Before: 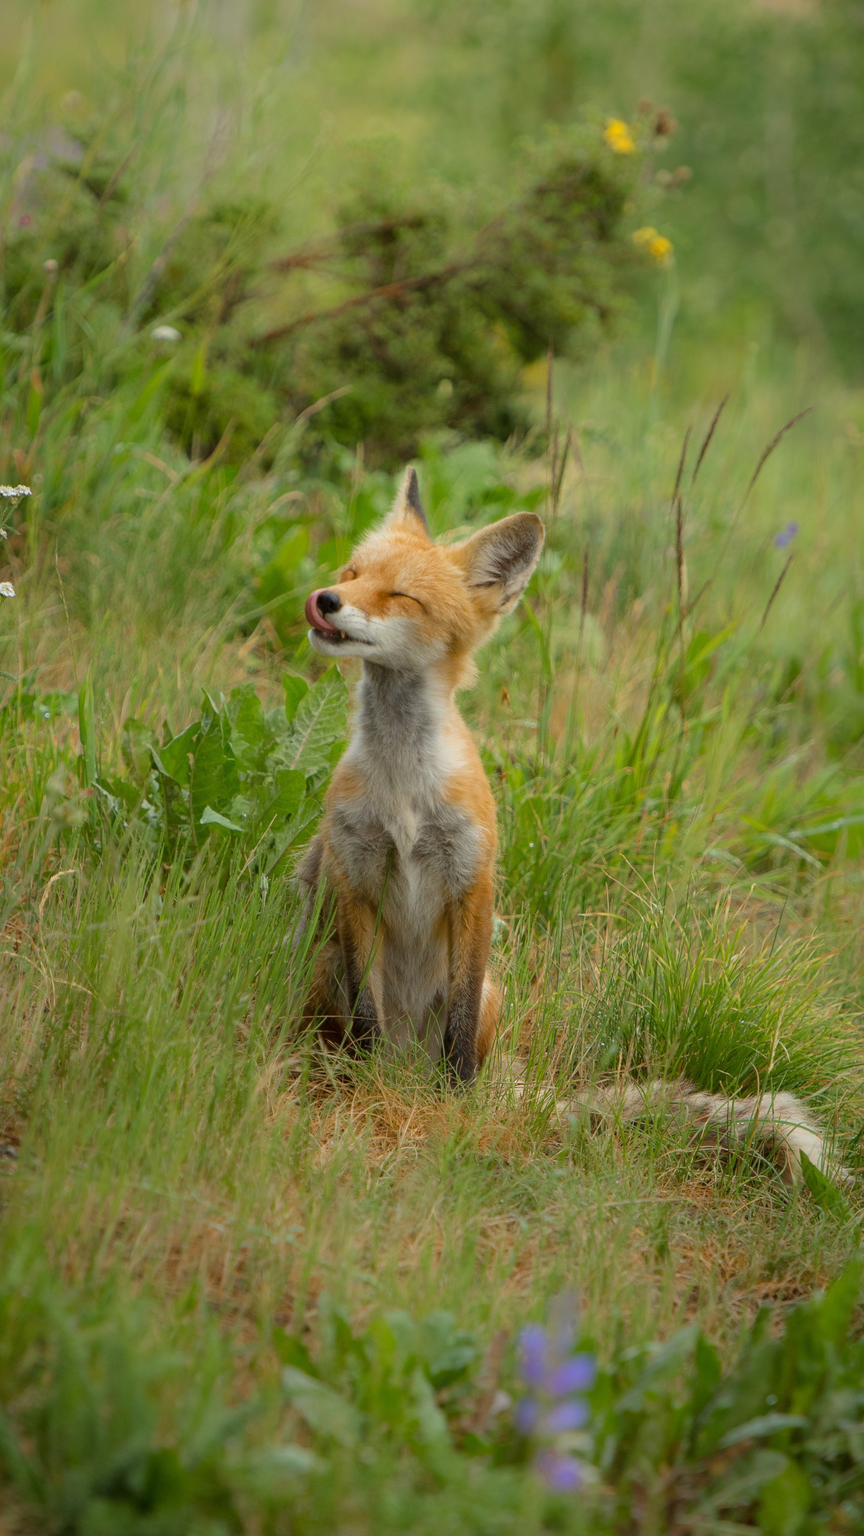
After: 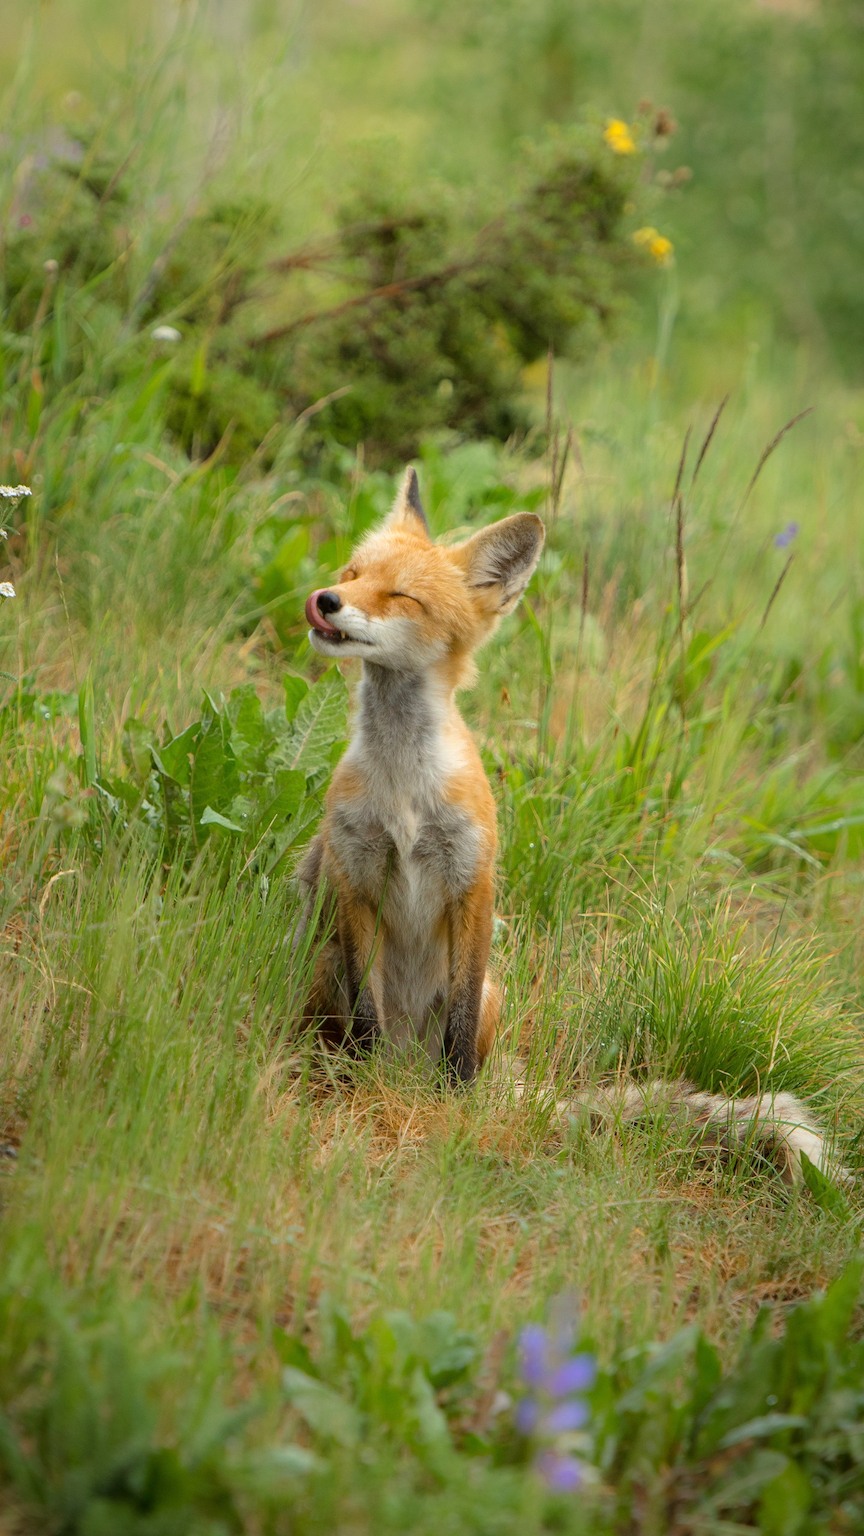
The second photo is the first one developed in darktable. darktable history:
tone equalizer: -8 EV -0.427 EV, -7 EV -0.388 EV, -6 EV -0.295 EV, -5 EV -0.205 EV, -3 EV 0.236 EV, -2 EV 0.323 EV, -1 EV 0.378 EV, +0 EV 0.433 EV, mask exposure compensation -0.502 EV
